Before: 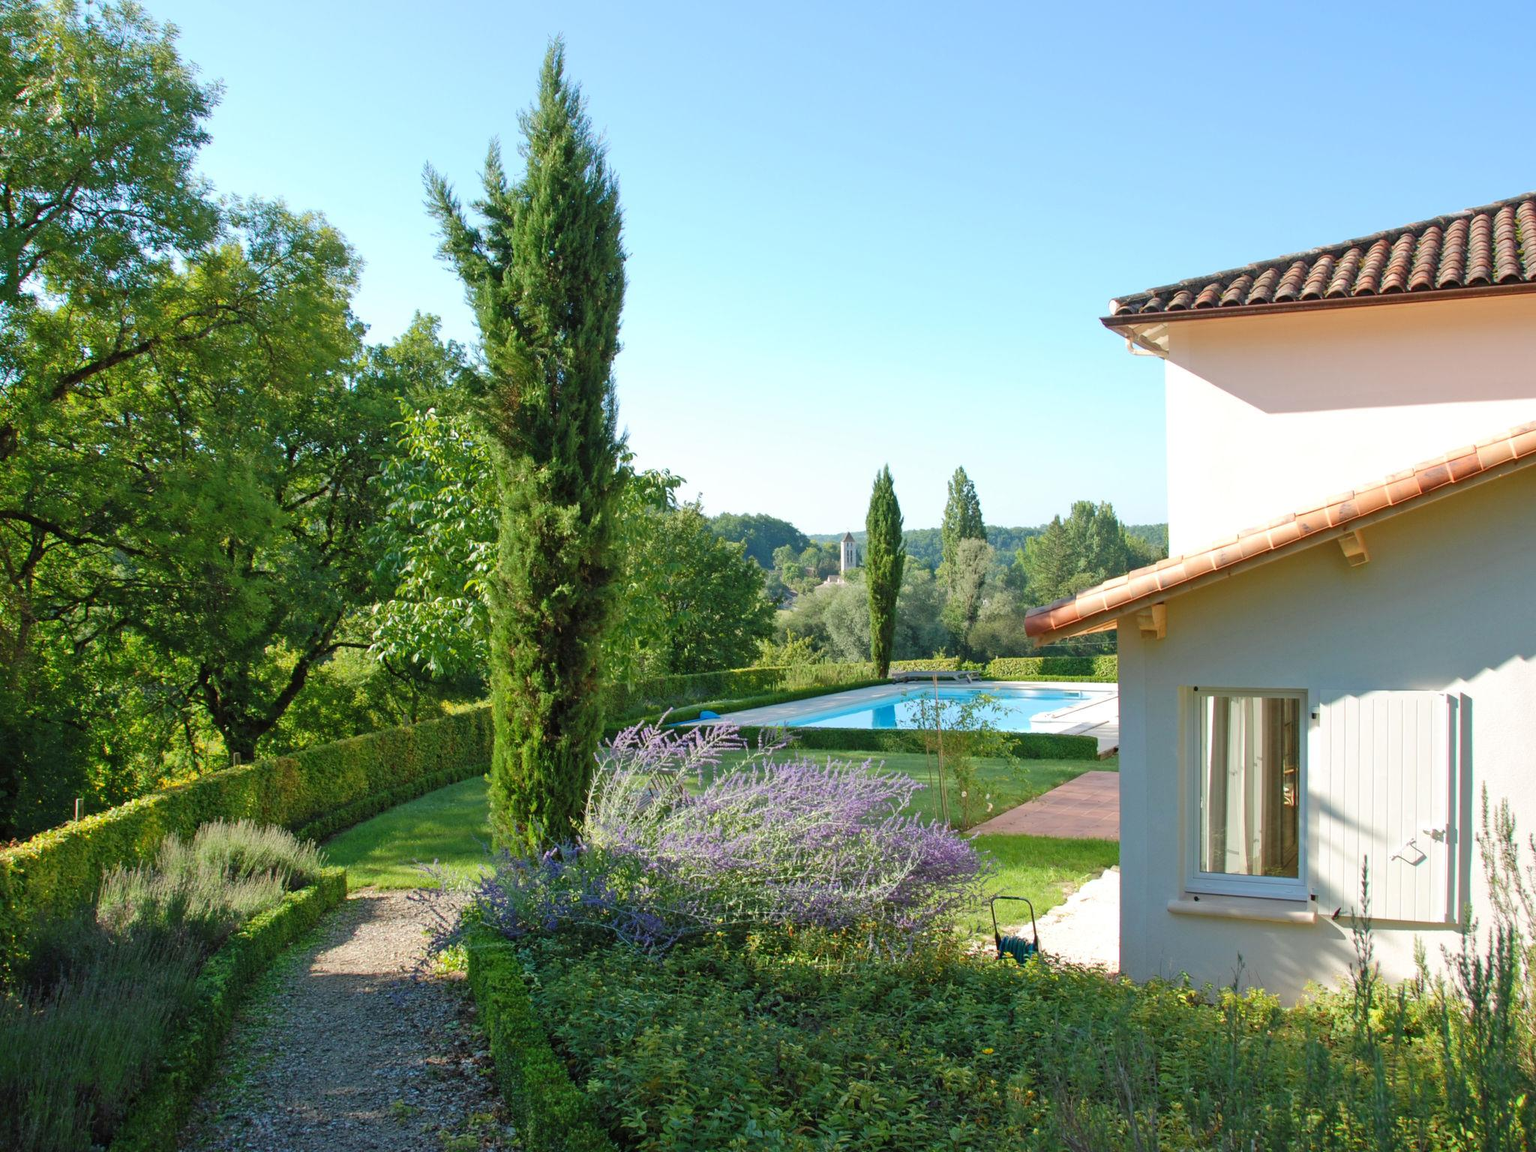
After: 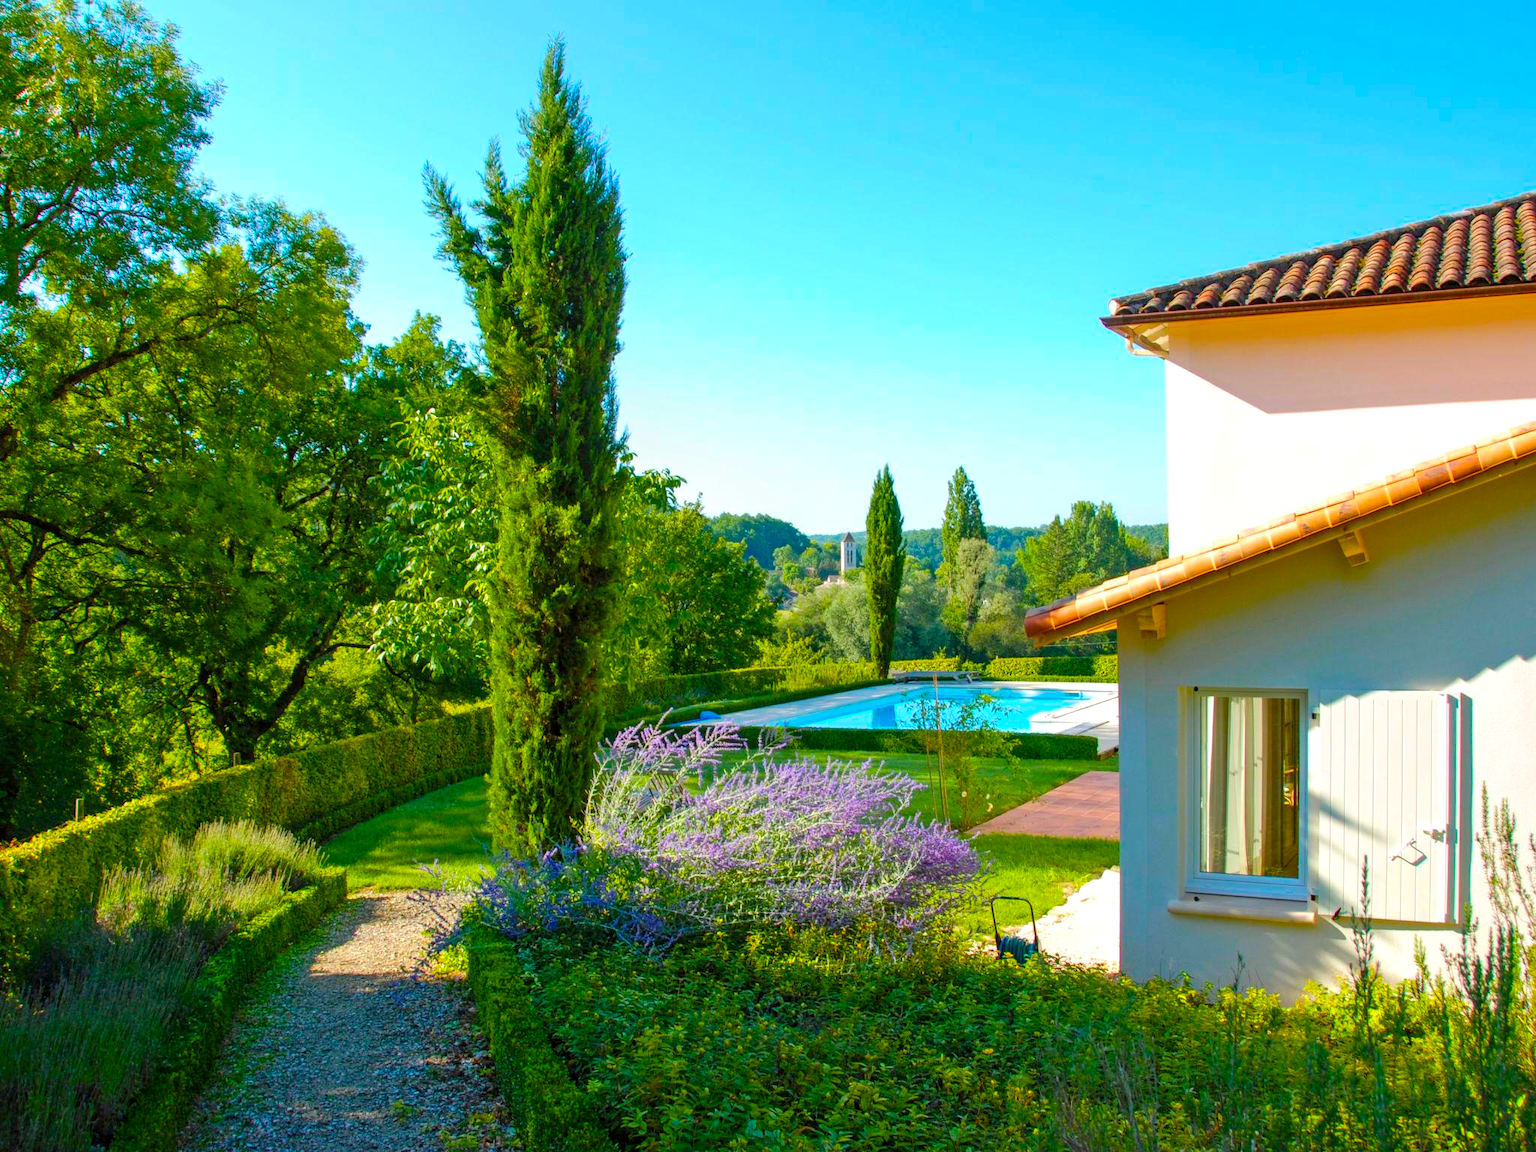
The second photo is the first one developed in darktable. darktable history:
local contrast: on, module defaults
color balance rgb: perceptual saturation grading › global saturation 36.474%, global vibrance 59.761%
